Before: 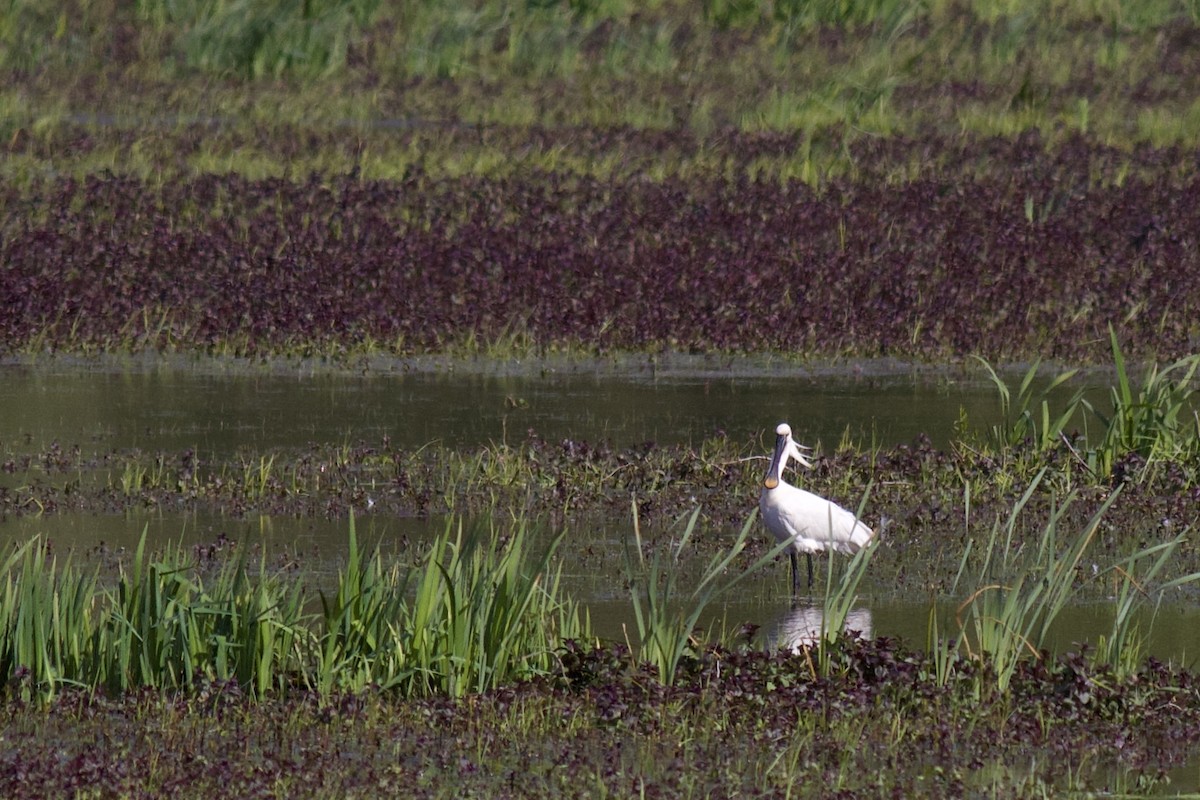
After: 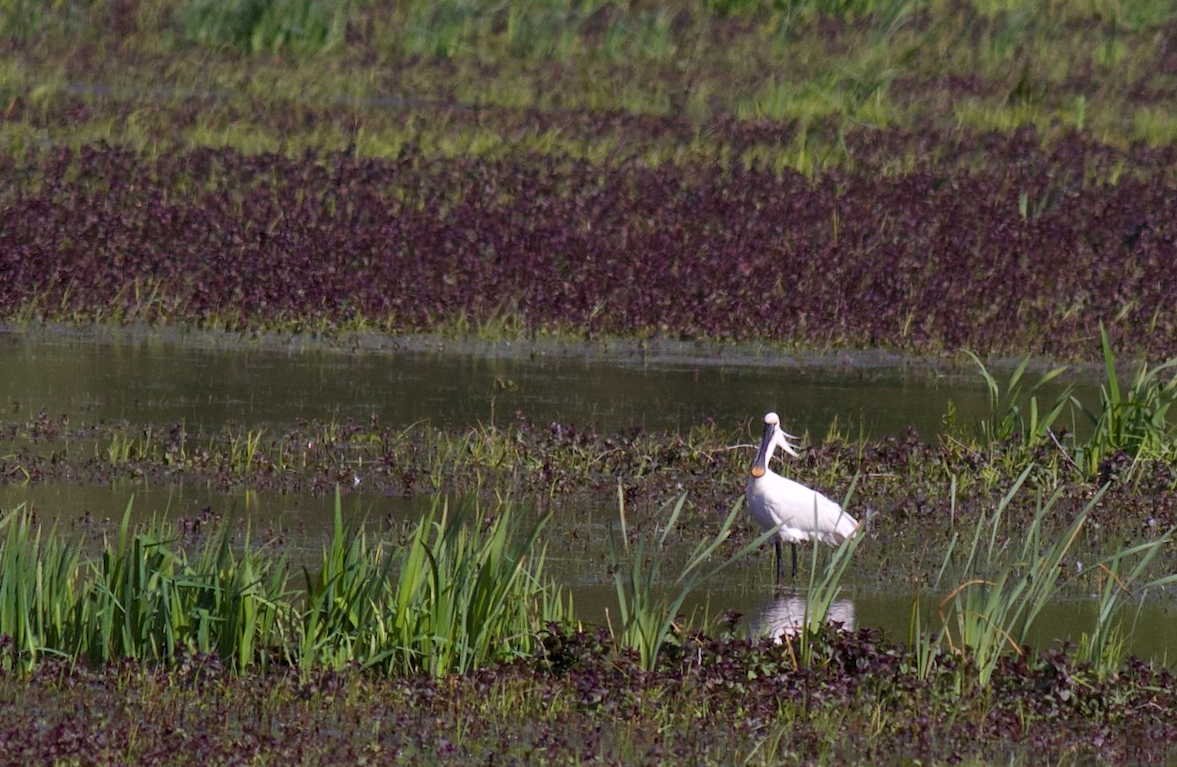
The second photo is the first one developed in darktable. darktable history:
white balance: red 1.009, blue 1.027
rotate and perspective: rotation 1.57°, crop left 0.018, crop right 0.982, crop top 0.039, crop bottom 0.961
levels: mode automatic, black 0.023%, white 99.97%, levels [0.062, 0.494, 0.925]
